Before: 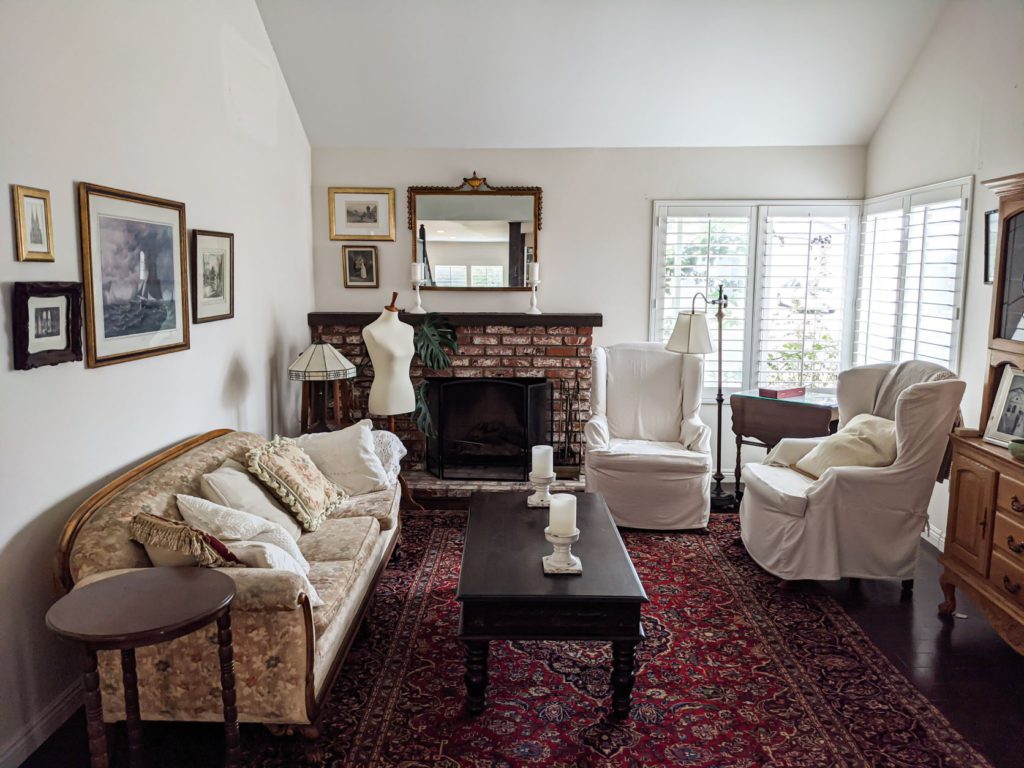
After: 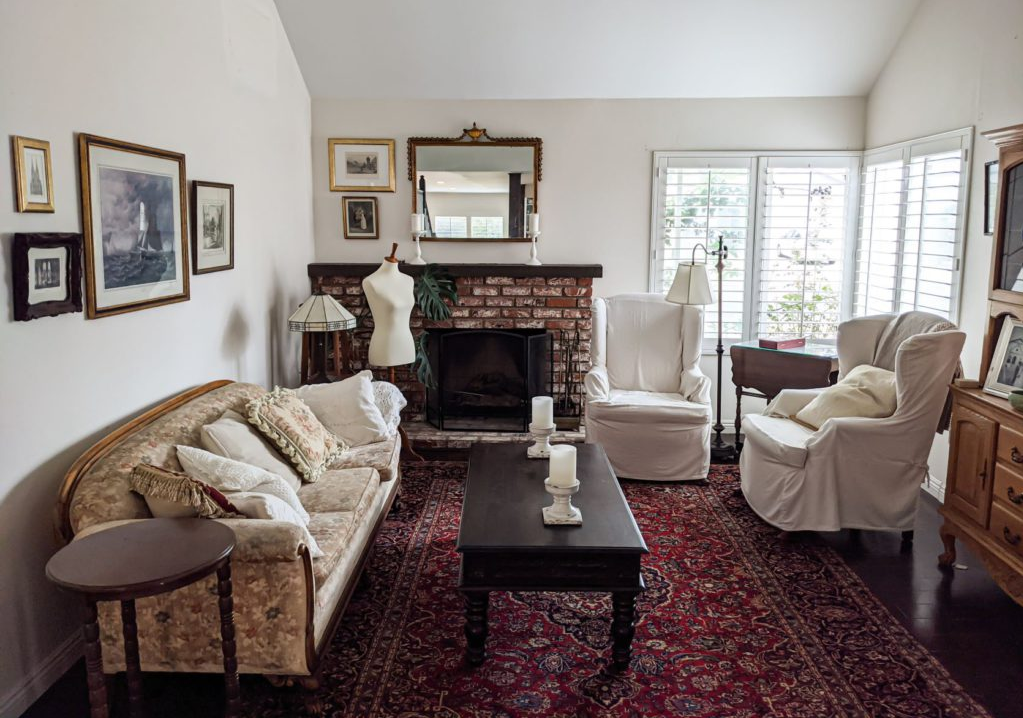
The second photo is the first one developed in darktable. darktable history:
crop and rotate: top 6.501%
